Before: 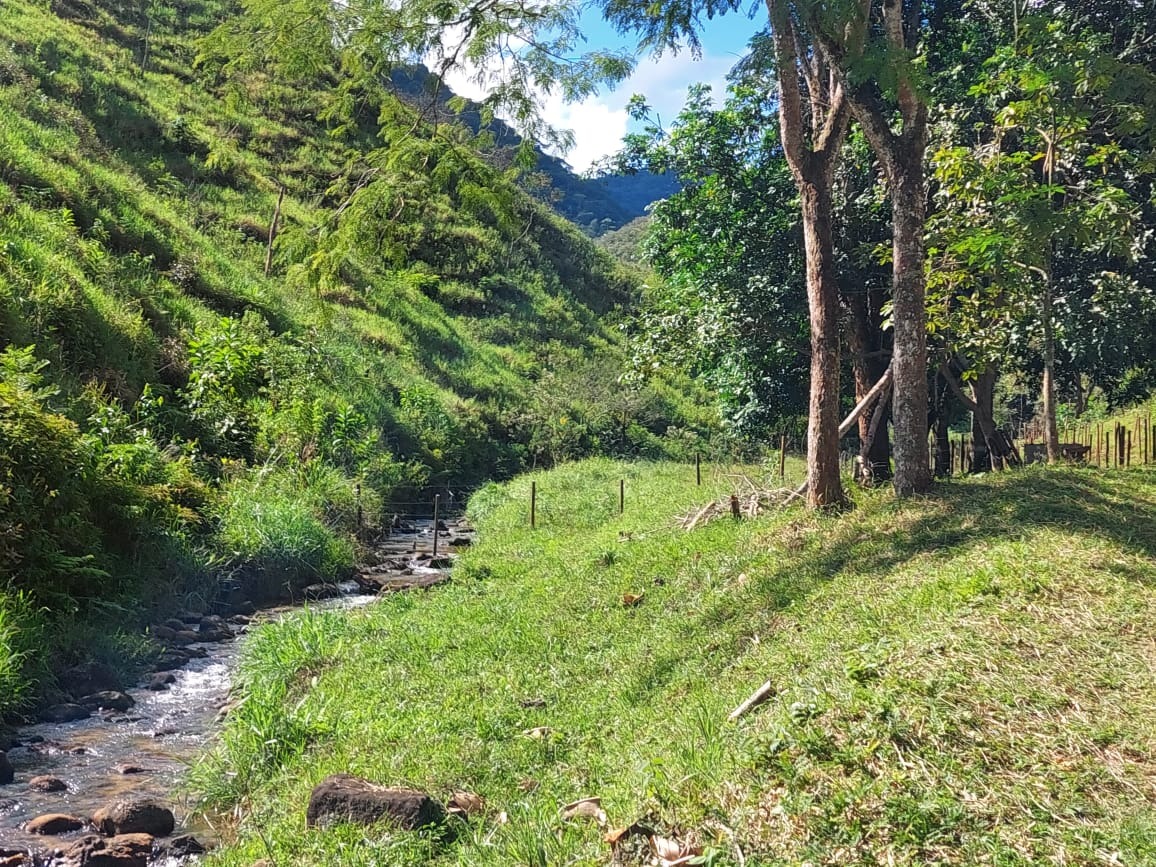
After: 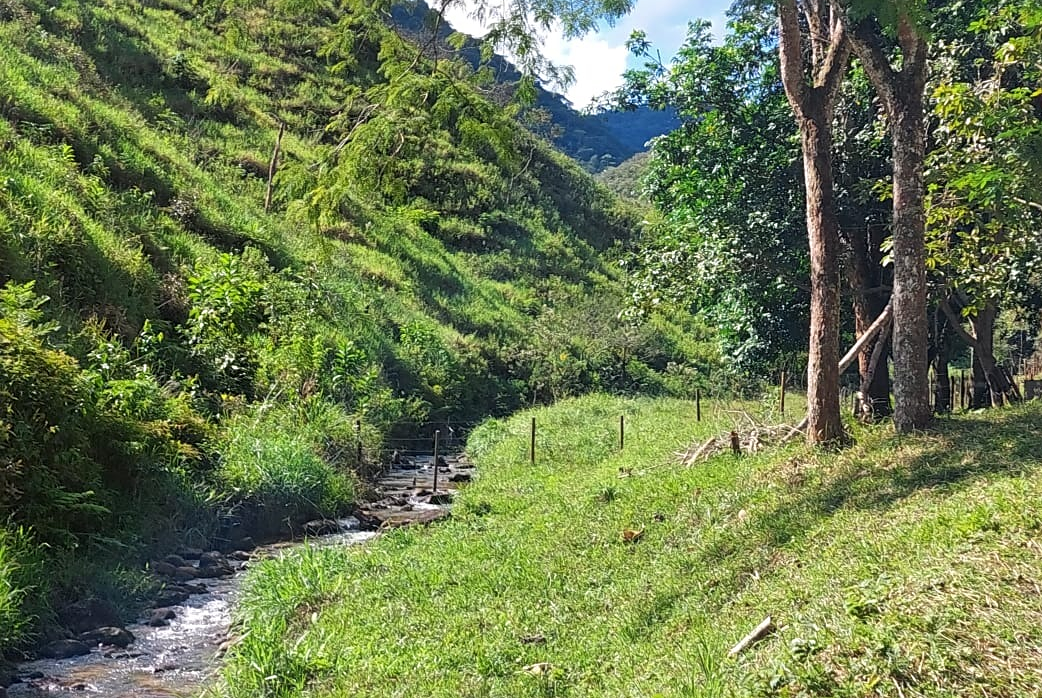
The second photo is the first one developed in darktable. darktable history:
crop: top 7.389%, right 9.845%, bottom 11.999%
sharpen: amount 0.211
